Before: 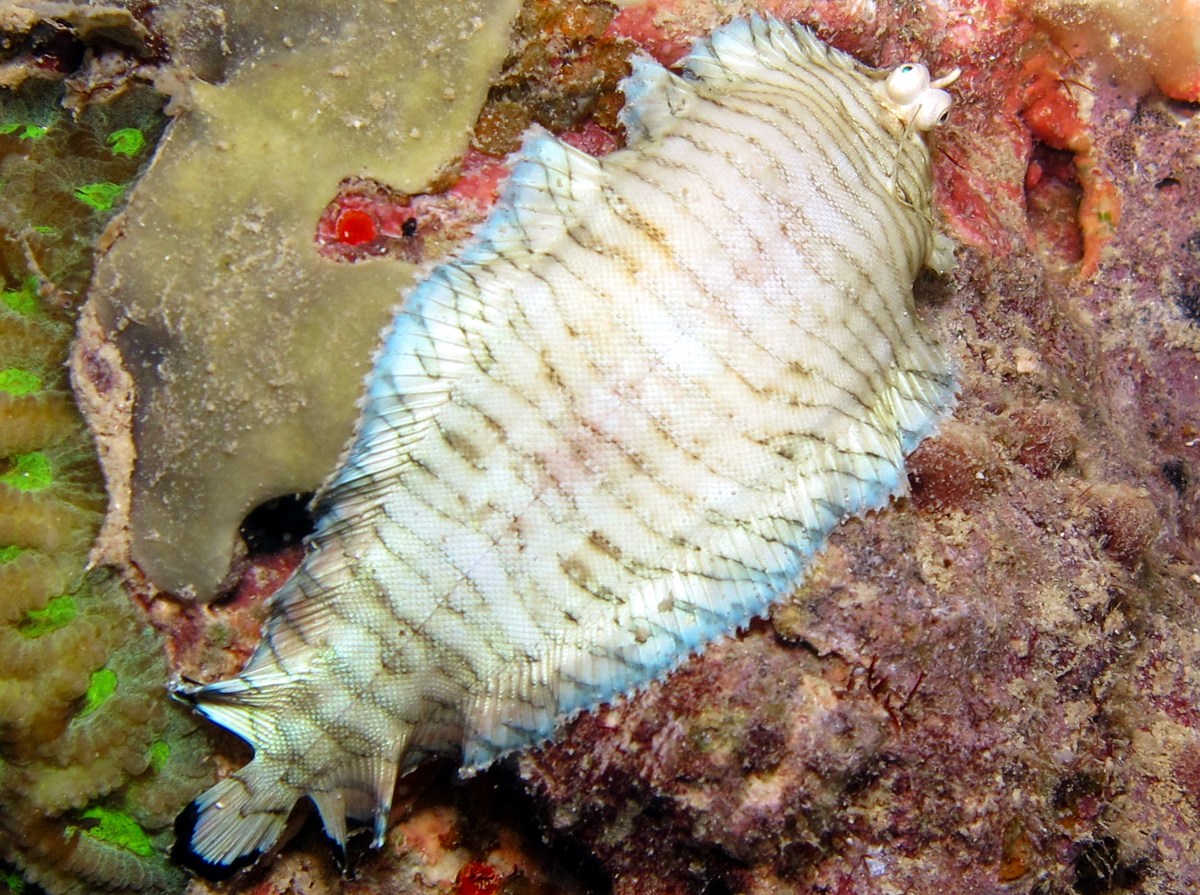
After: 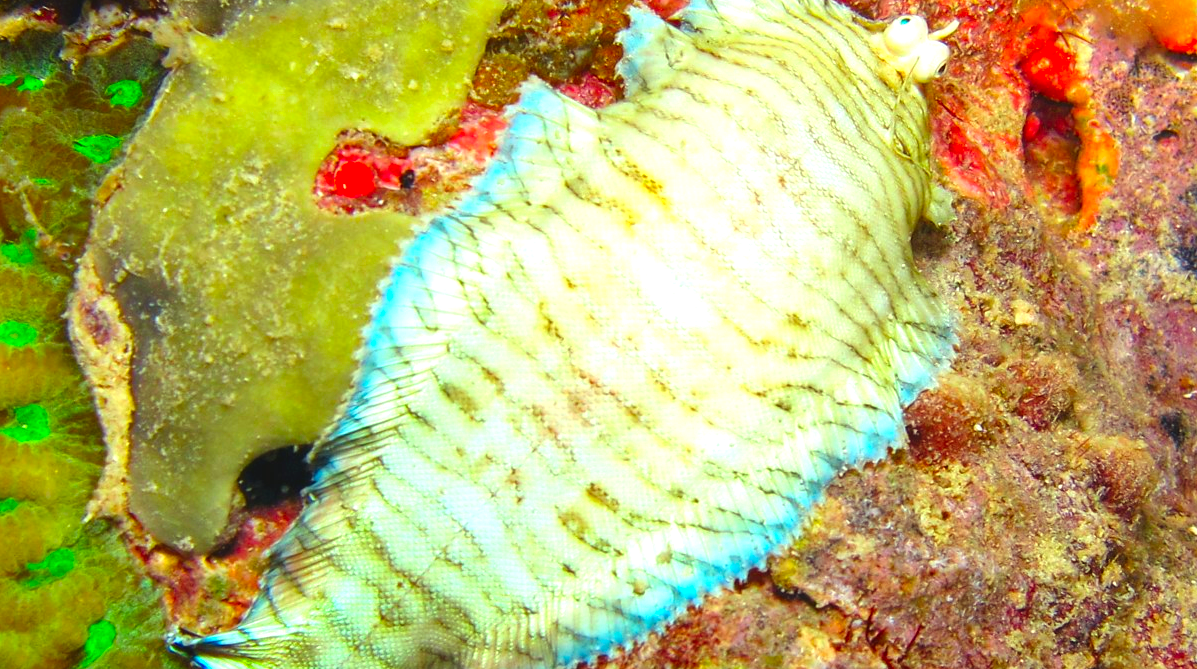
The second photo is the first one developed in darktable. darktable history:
color correction: highlights a* -10.77, highlights b* 9.85, saturation 1.71
exposure: black level correction -0.005, exposure 0.624 EV, compensate highlight preservation false
crop: left 0.194%, top 5.469%, bottom 19.763%
